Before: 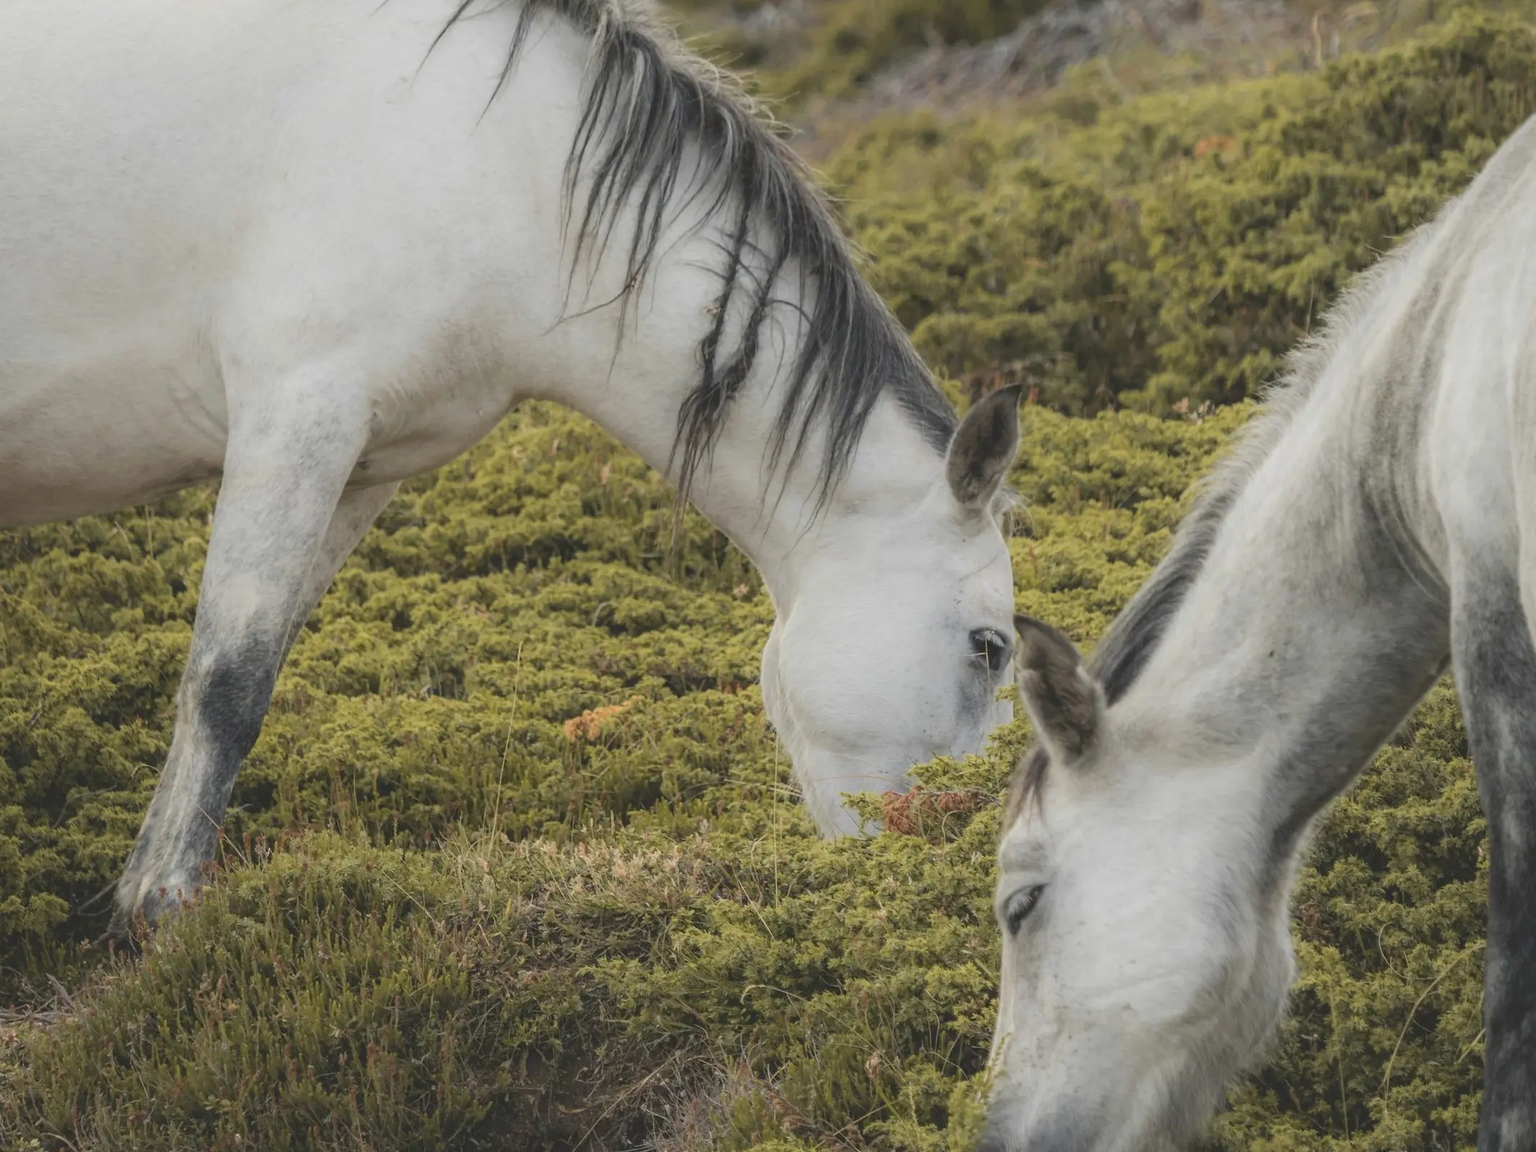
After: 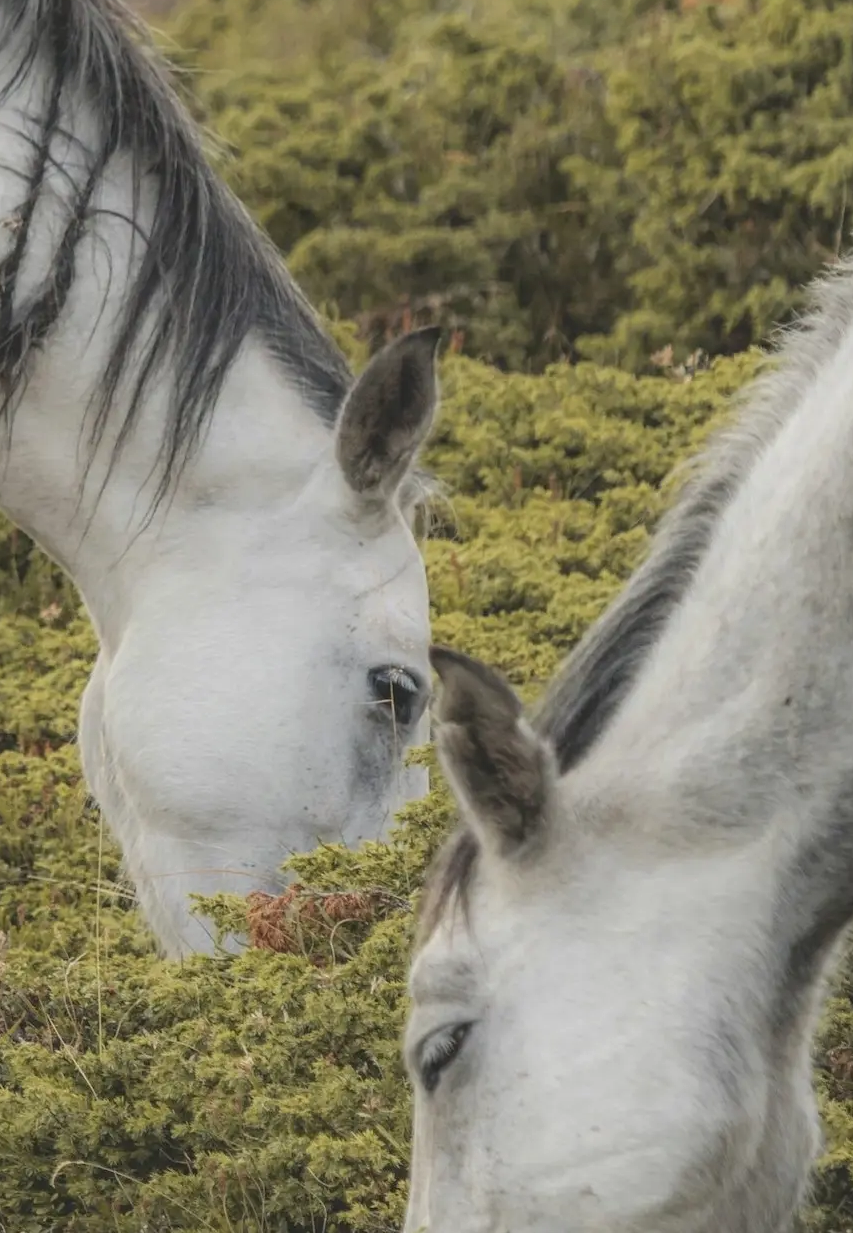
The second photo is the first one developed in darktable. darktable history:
crop: left 45.858%, top 12.992%, right 14.147%, bottom 9.884%
local contrast: highlights 101%, shadows 100%, detail 120%, midtone range 0.2
